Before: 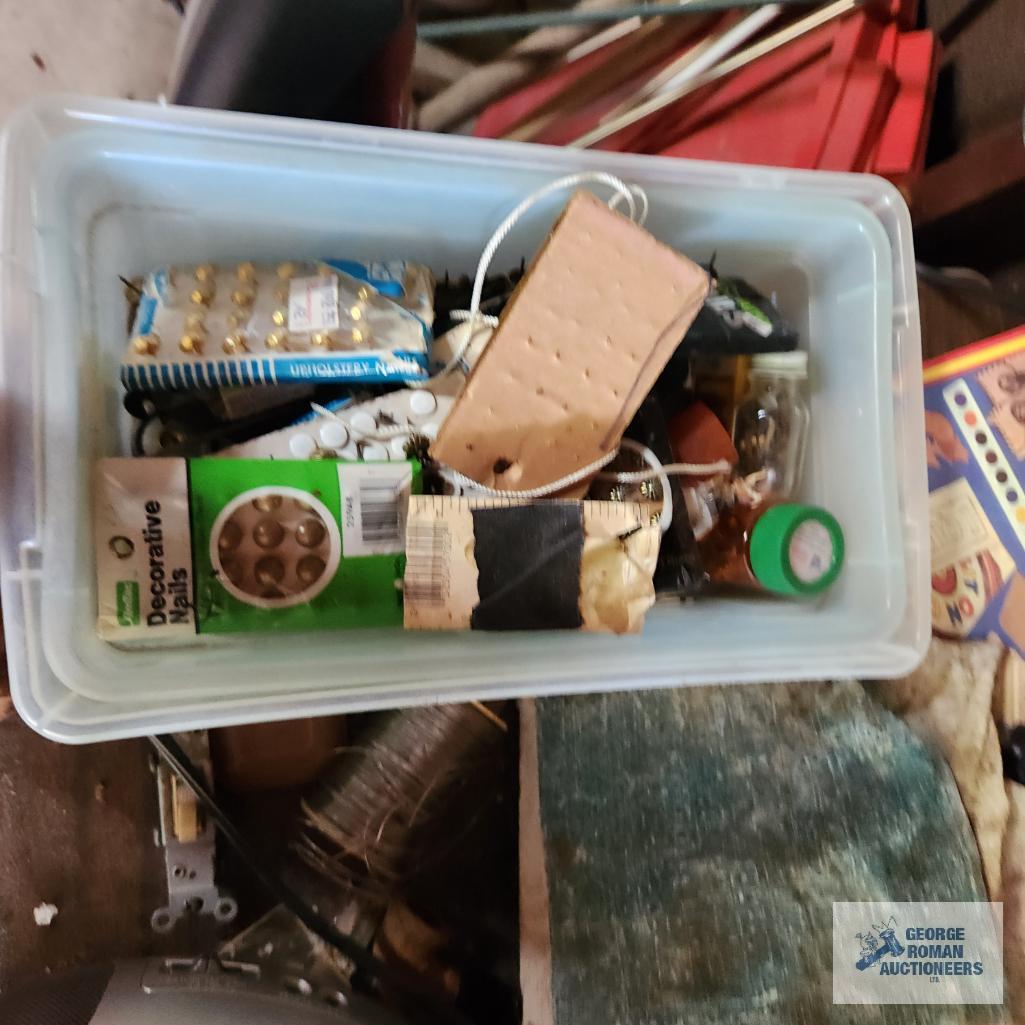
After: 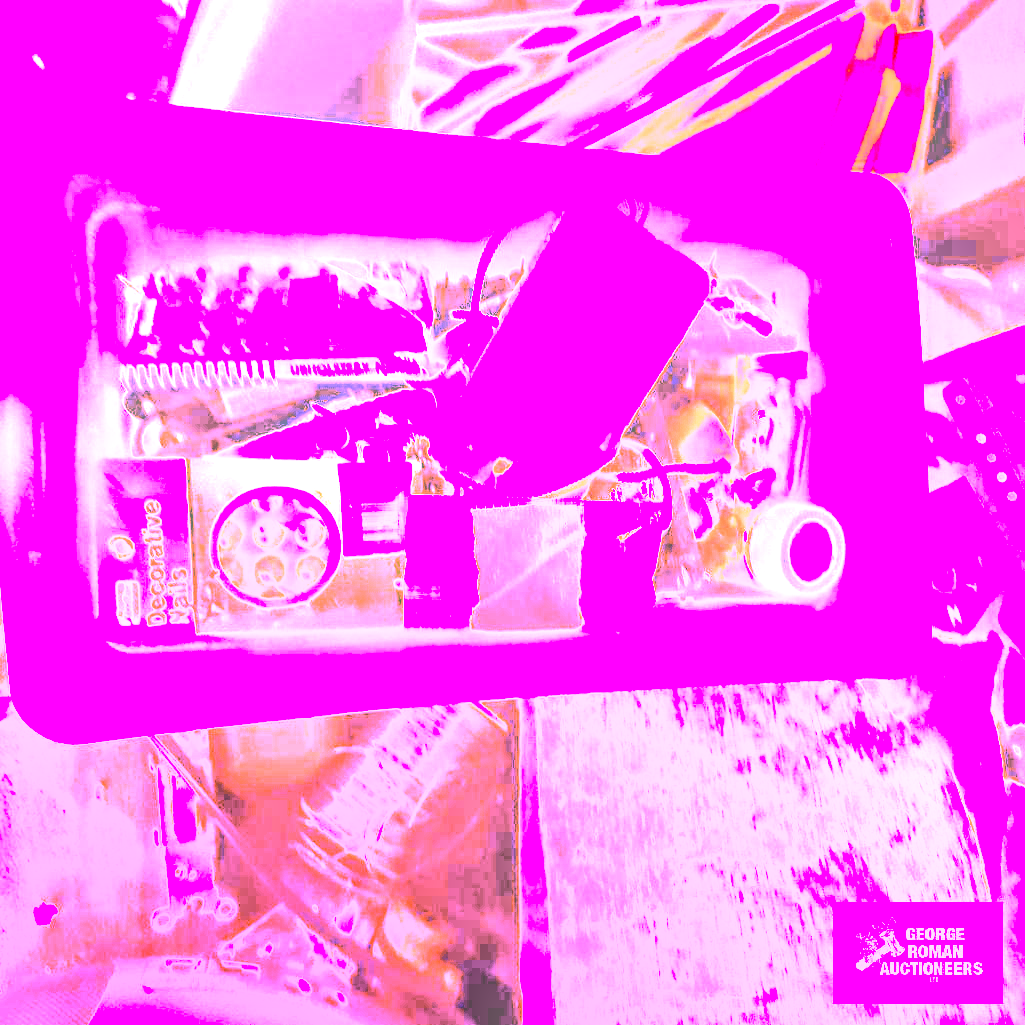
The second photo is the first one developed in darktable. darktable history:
white balance: red 8, blue 8
exposure: black level correction 0.001, exposure 0.14 EV, compensate highlight preservation false
tone equalizer: -7 EV 0.15 EV, -6 EV 0.6 EV, -5 EV 1.15 EV, -4 EV 1.33 EV, -3 EV 1.15 EV, -2 EV 0.6 EV, -1 EV 0.15 EV, mask exposure compensation -0.5 EV
local contrast: on, module defaults
